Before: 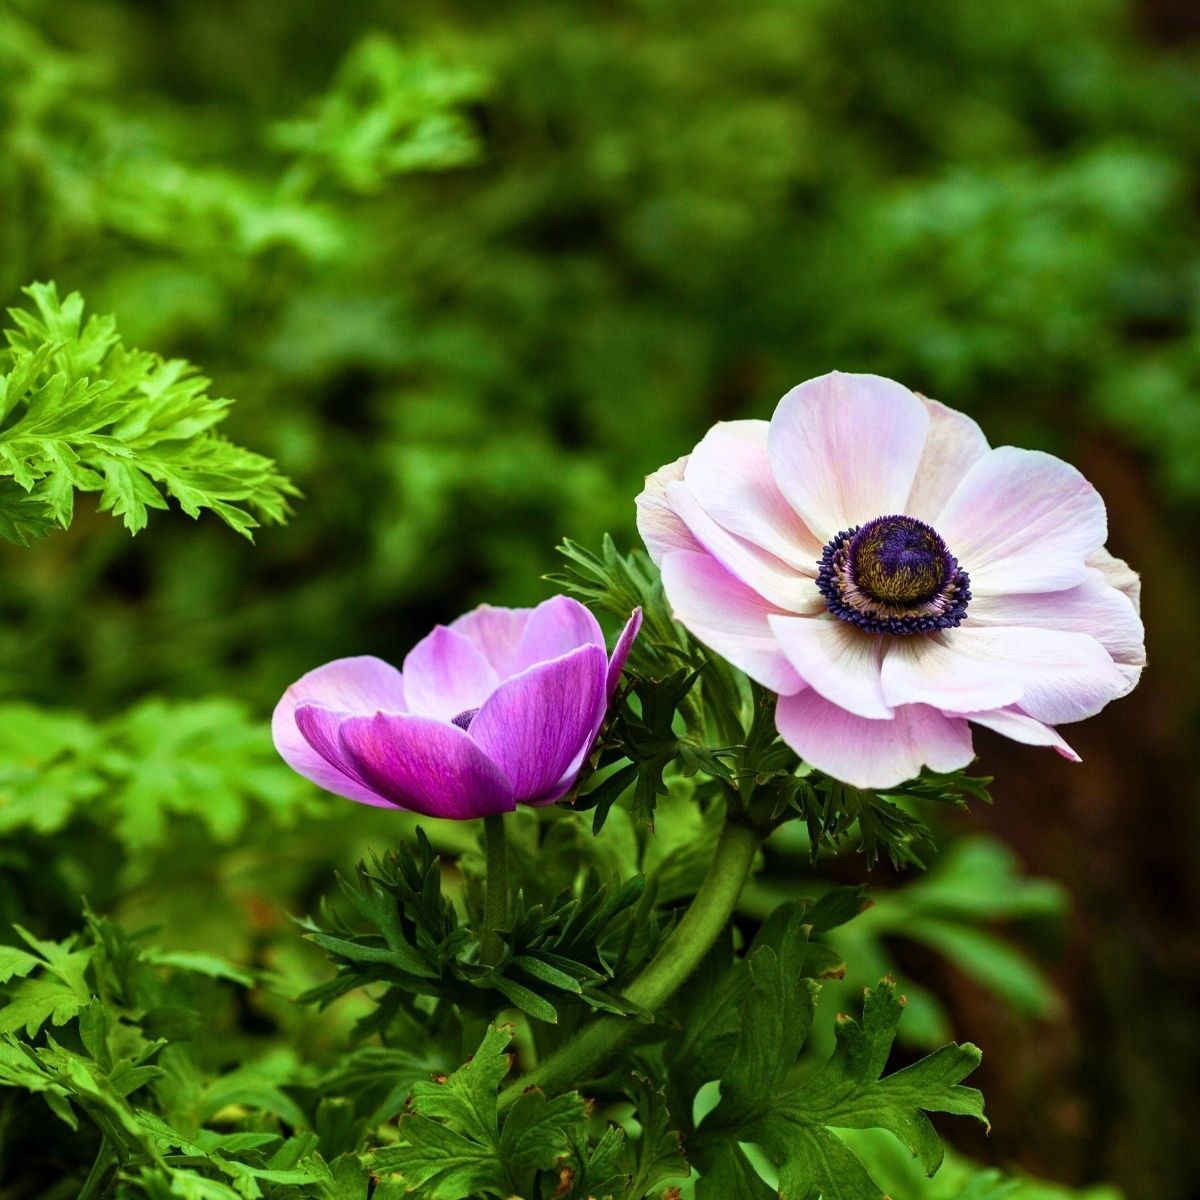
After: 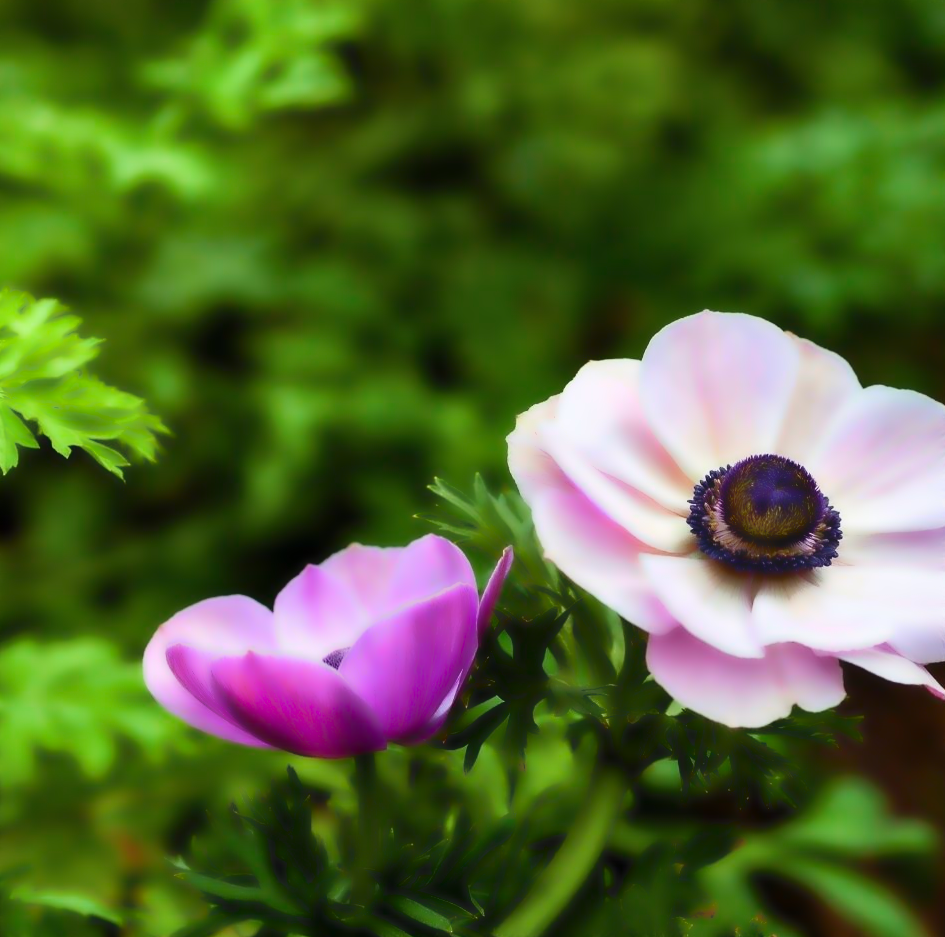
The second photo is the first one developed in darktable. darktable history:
lowpass: radius 4, soften with bilateral filter, unbound 0
crop and rotate: left 10.77%, top 5.1%, right 10.41%, bottom 16.76%
